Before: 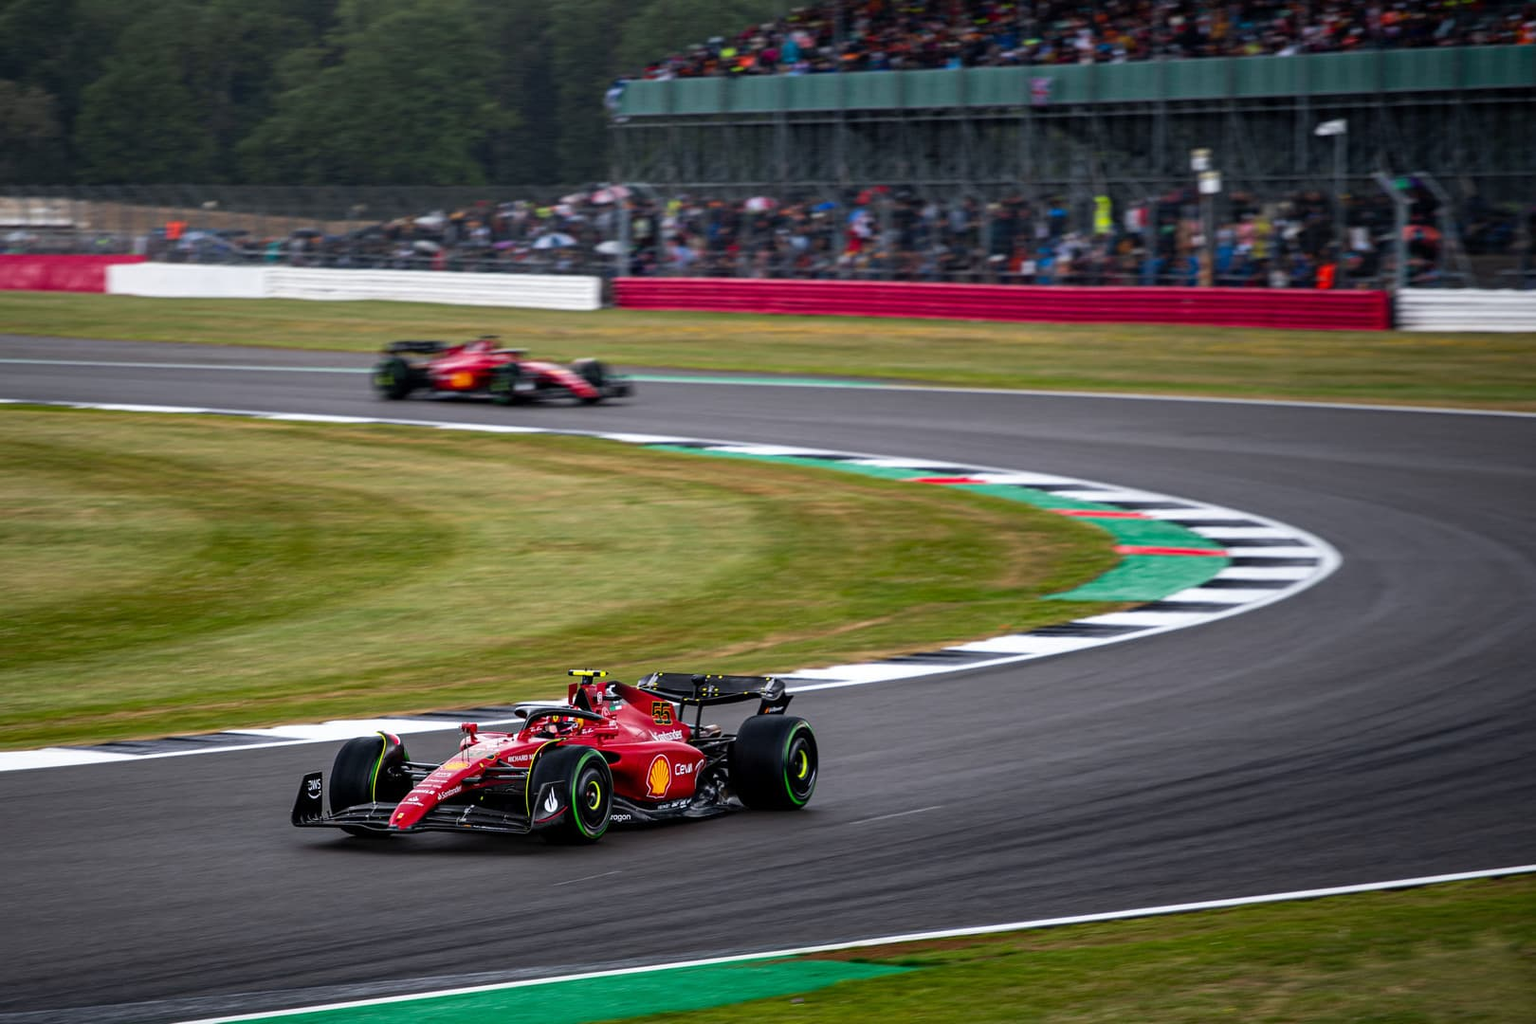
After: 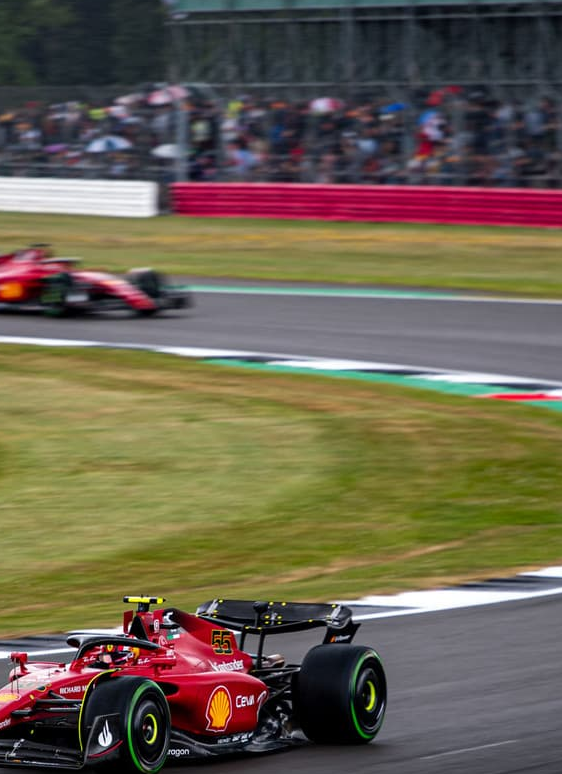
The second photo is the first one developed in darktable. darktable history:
crop and rotate: left 29.399%, top 10.223%, right 35.89%, bottom 18.083%
